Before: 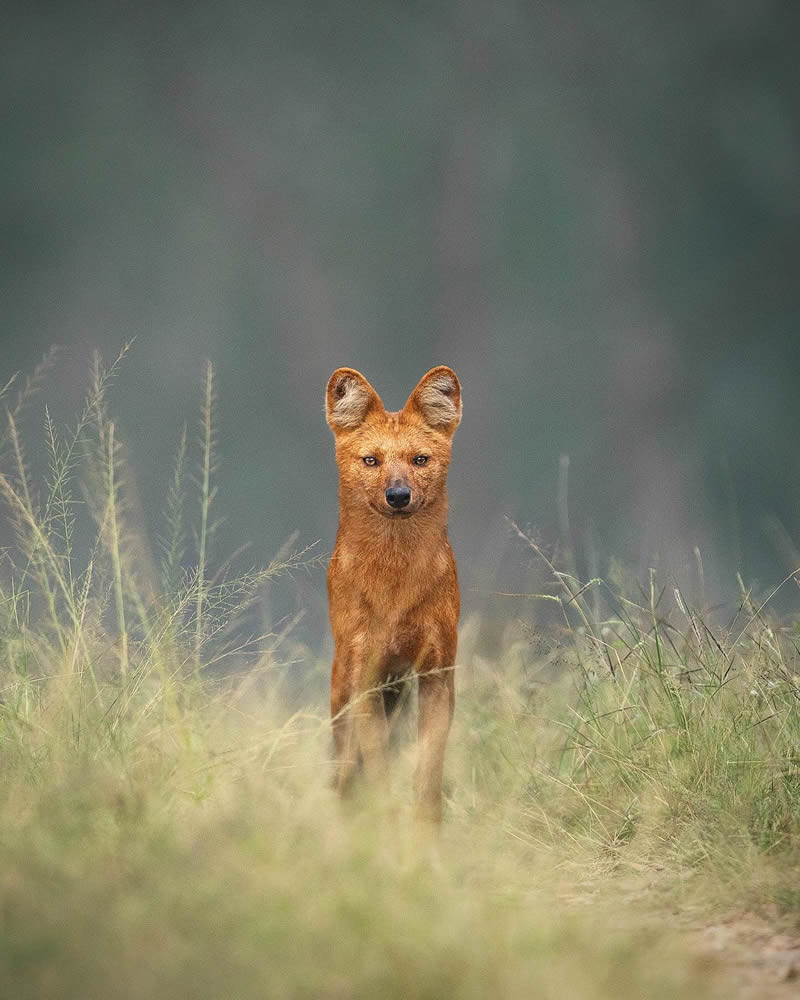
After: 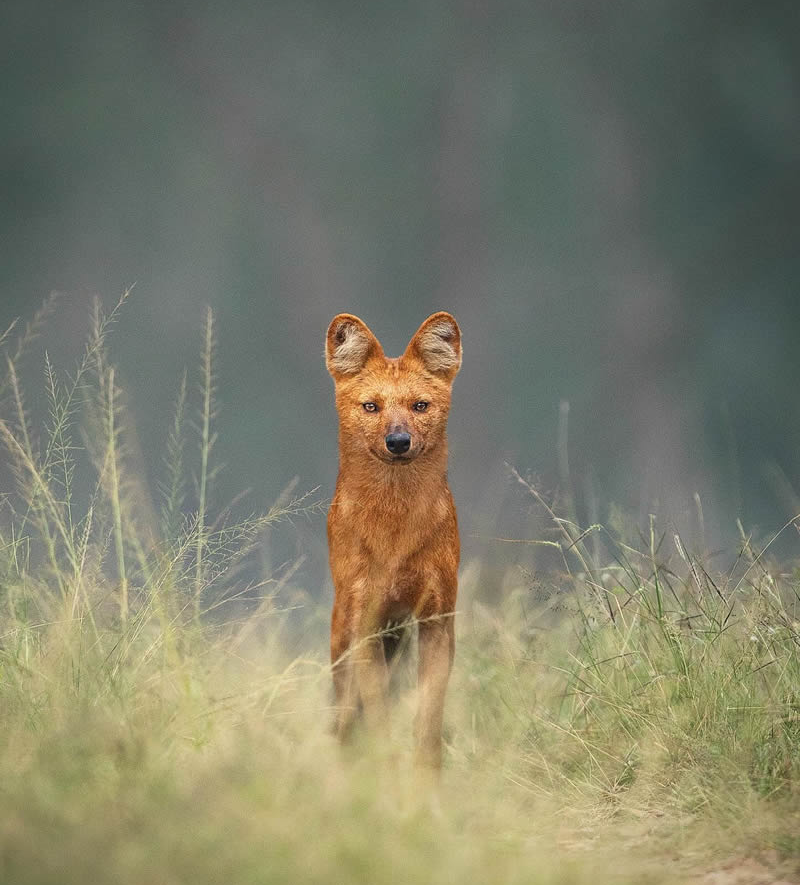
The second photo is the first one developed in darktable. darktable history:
crop and rotate: top 5.484%, bottom 5.945%
